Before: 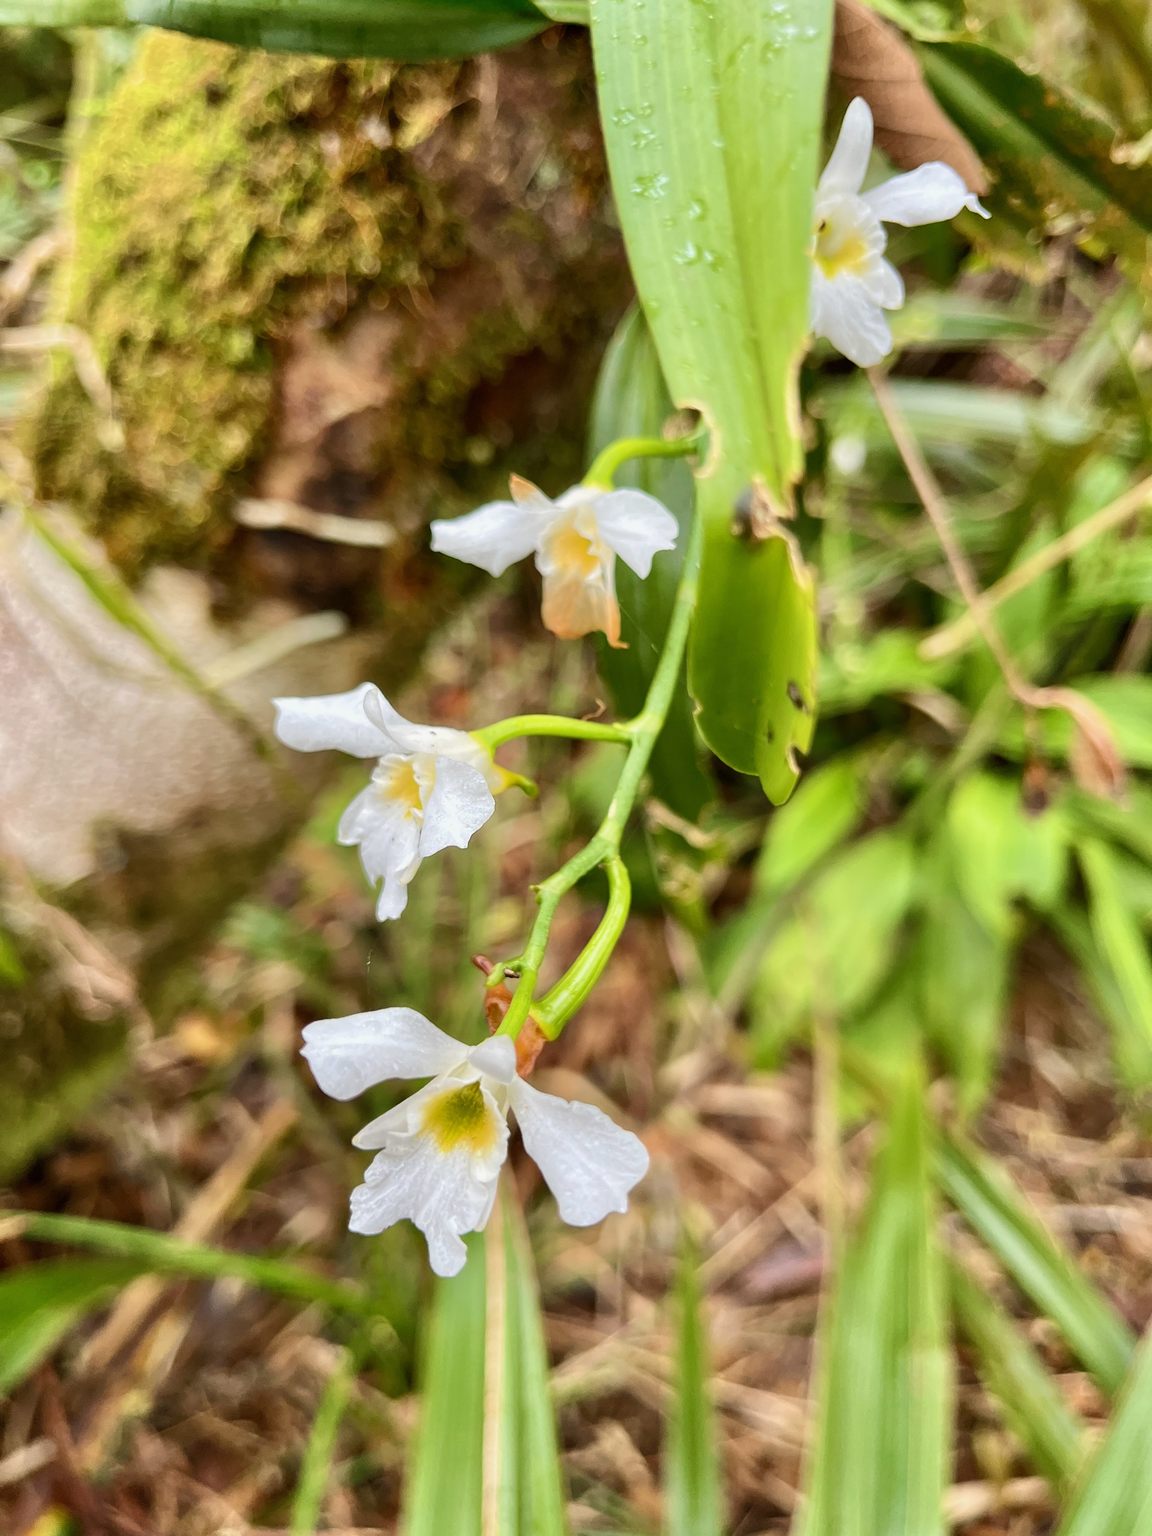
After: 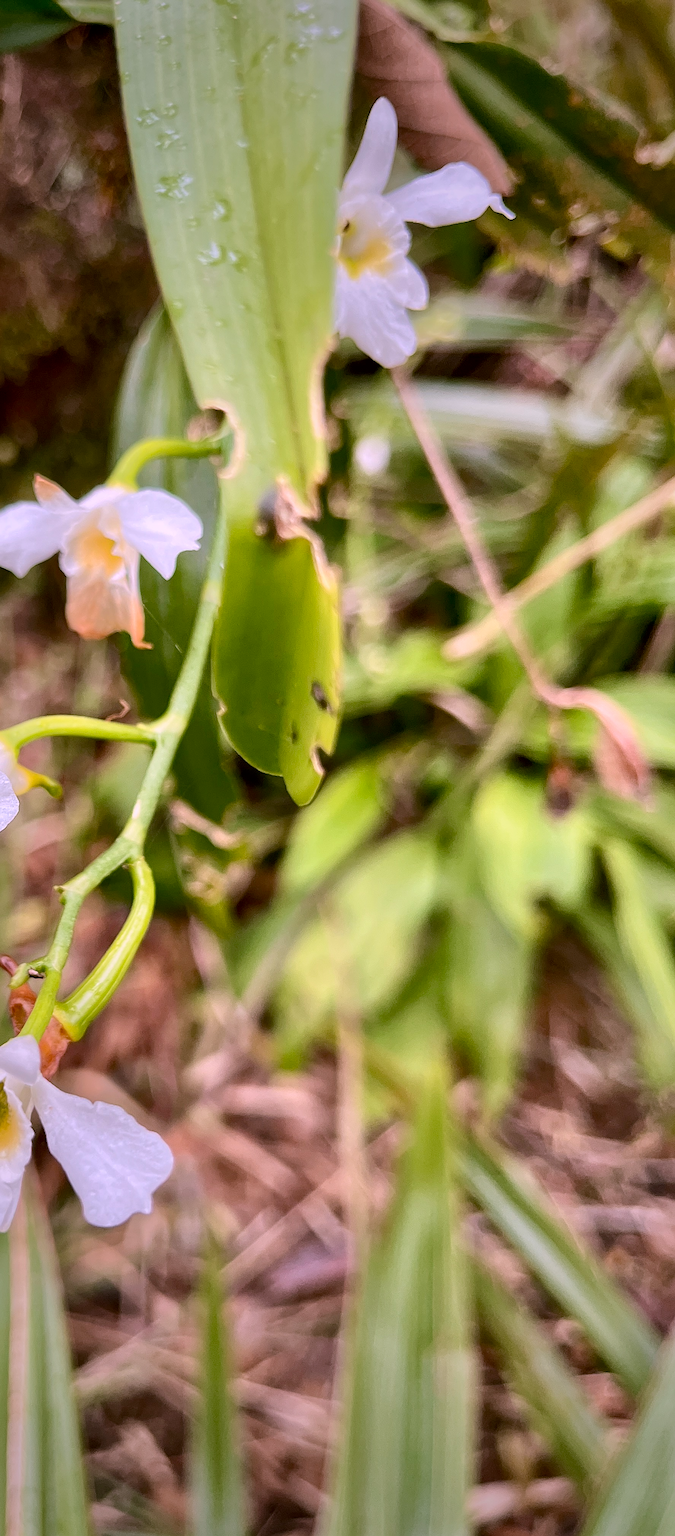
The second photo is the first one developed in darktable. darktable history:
vignetting: fall-off start 33.72%, fall-off radius 64.92%, saturation -0.026, width/height ratio 0.951
color zones: curves: ch0 [(0, 0.5) (0.143, 0.5) (0.286, 0.5) (0.429, 0.495) (0.571, 0.437) (0.714, 0.44) (0.857, 0.496) (1, 0.5)]
color correction: highlights a* 15.77, highlights b* -20.62
sharpen: on, module defaults
local contrast: mode bilateral grid, contrast 99, coarseness 100, detail 108%, midtone range 0.2
exposure: compensate highlight preservation false
crop: left 41.348%
contrast brightness saturation: contrast 0.075
